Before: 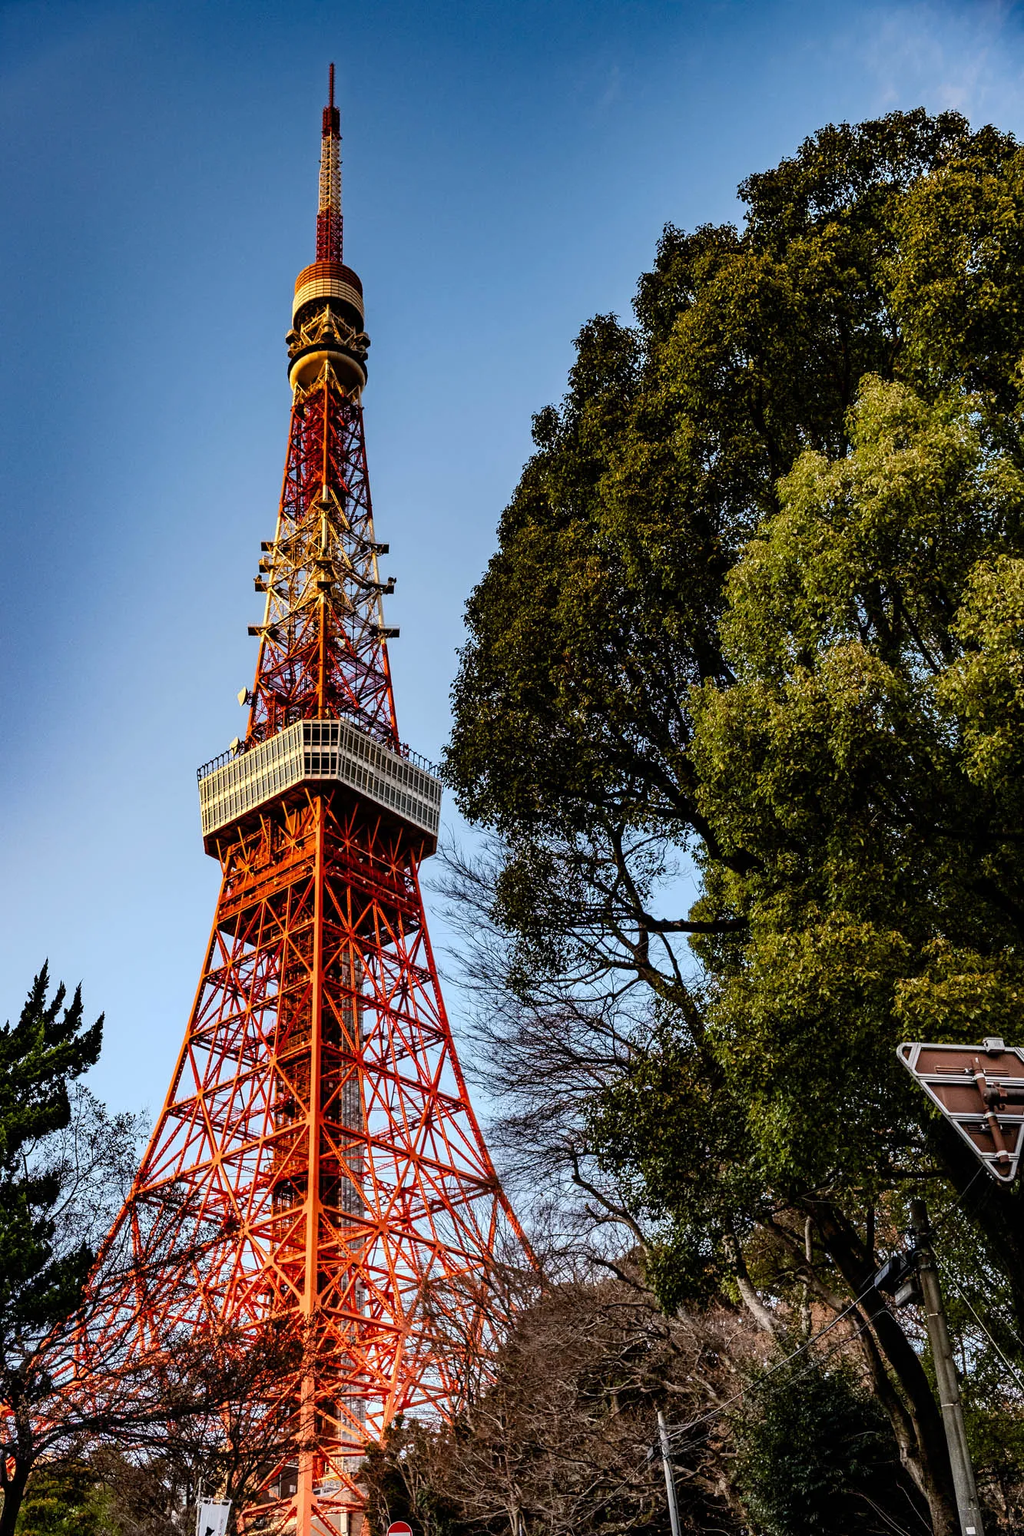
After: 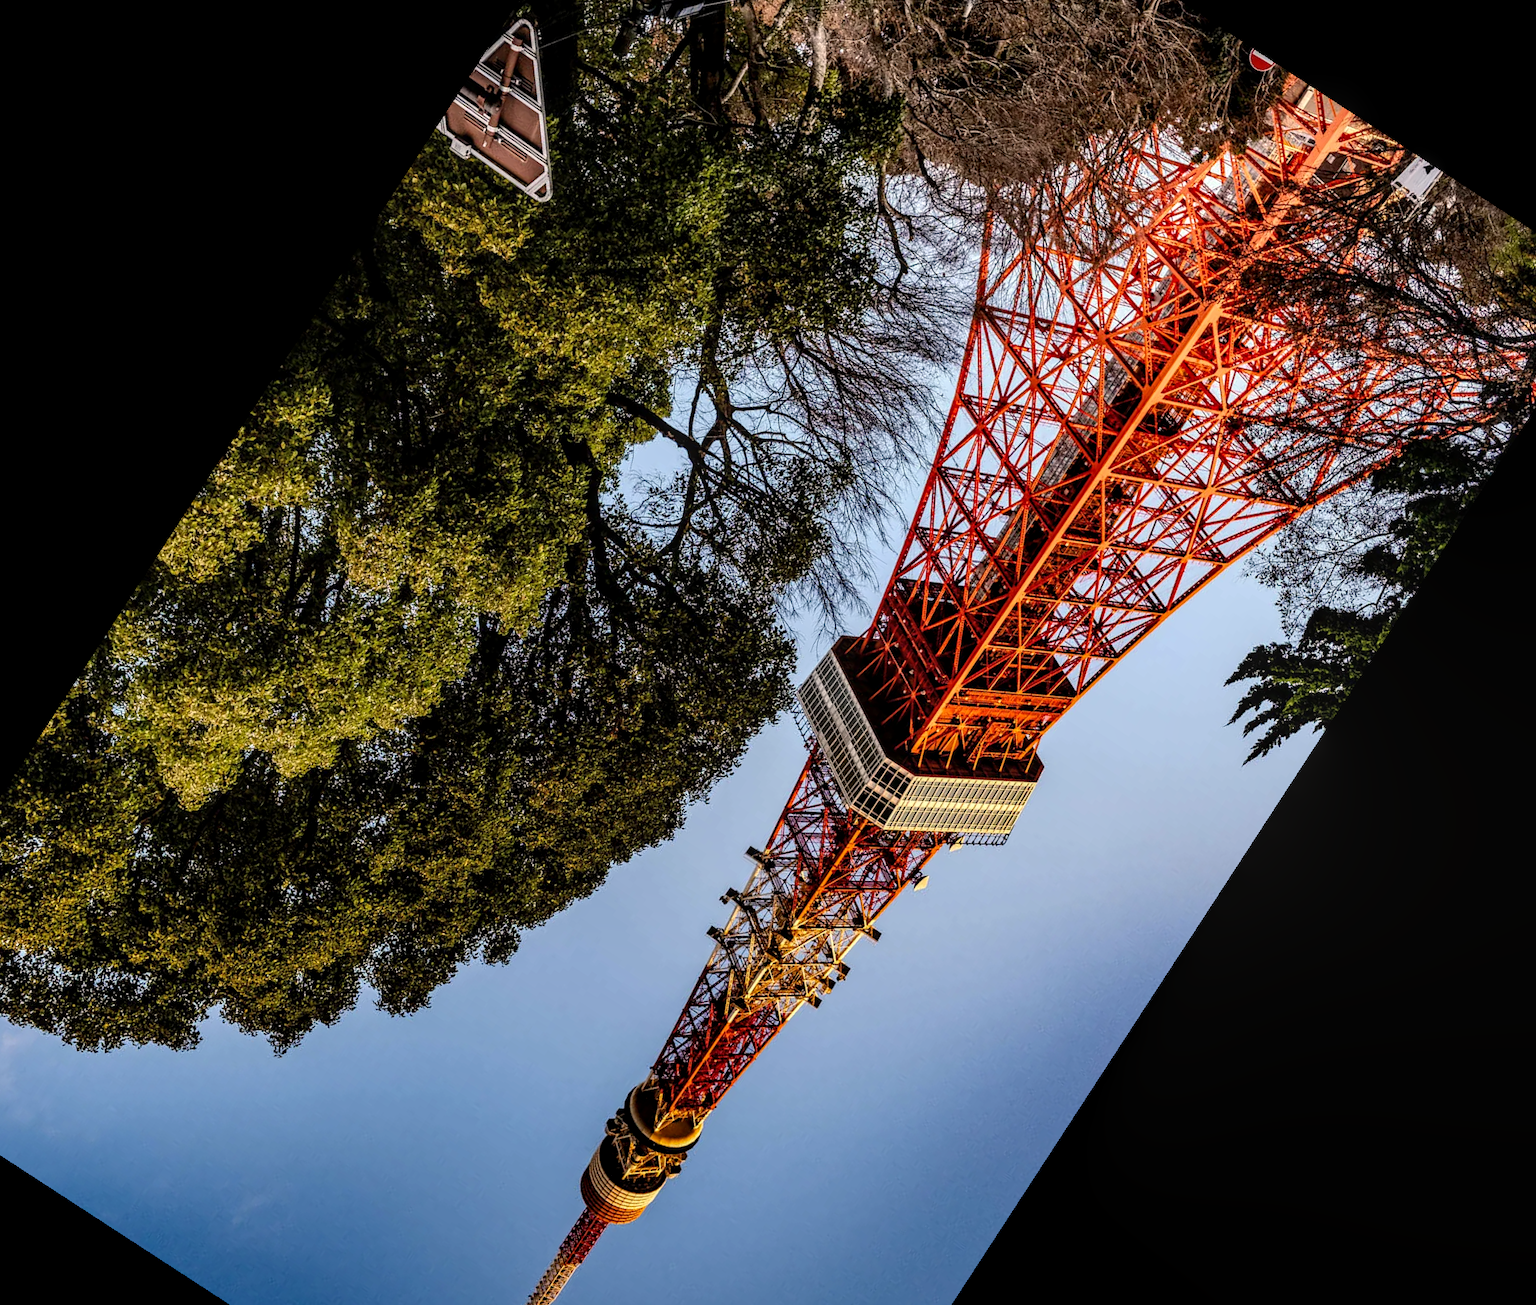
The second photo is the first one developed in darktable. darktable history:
local contrast: detail 130%
crop and rotate: angle 146.94°, left 9.161%, top 15.575%, right 4.41%, bottom 16.927%
color correction: highlights a* 3.65, highlights b* 5.07
